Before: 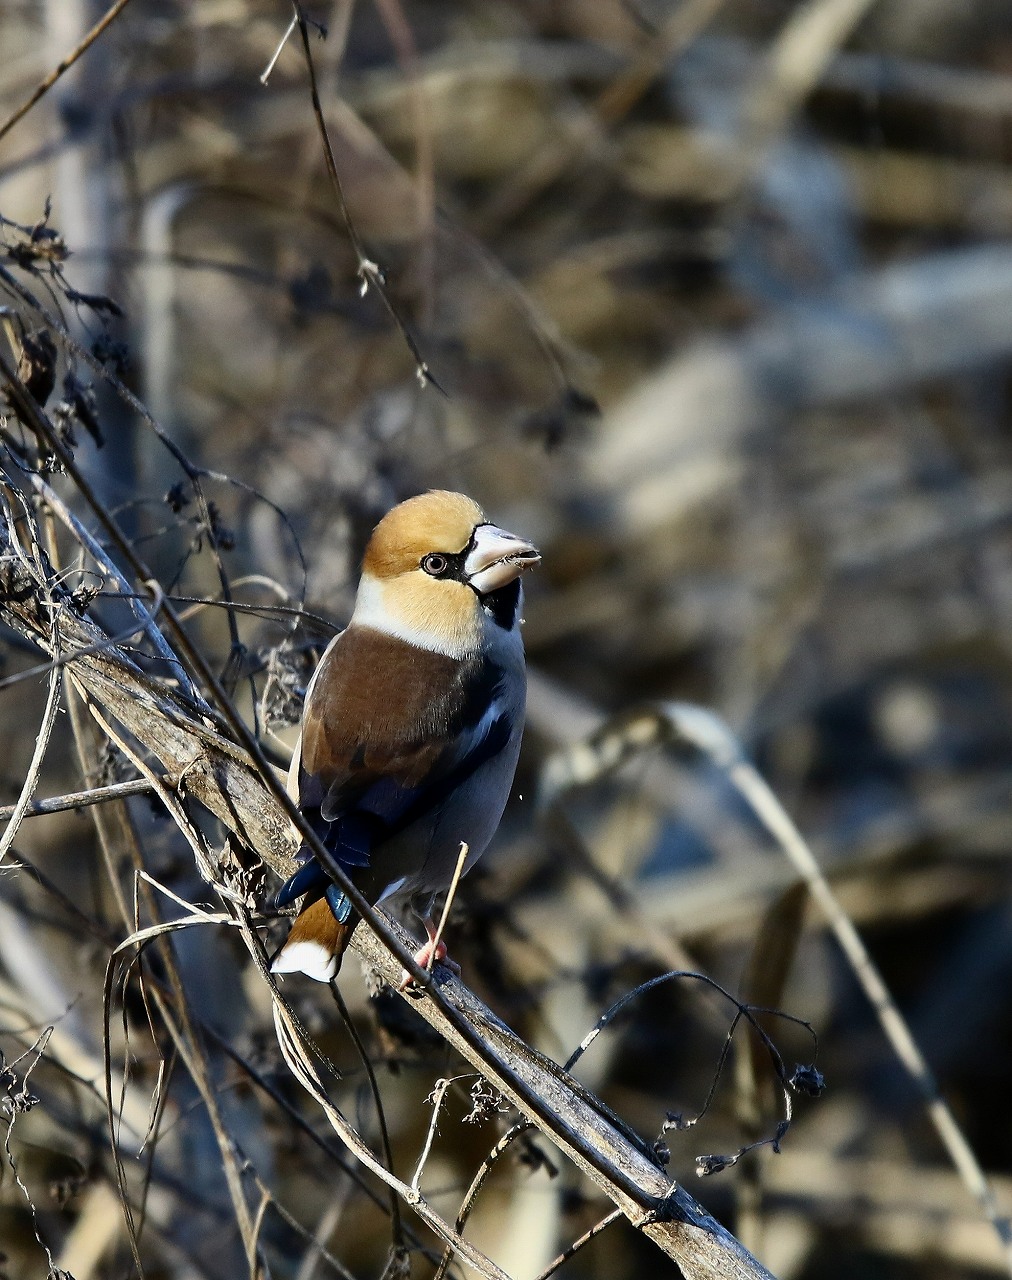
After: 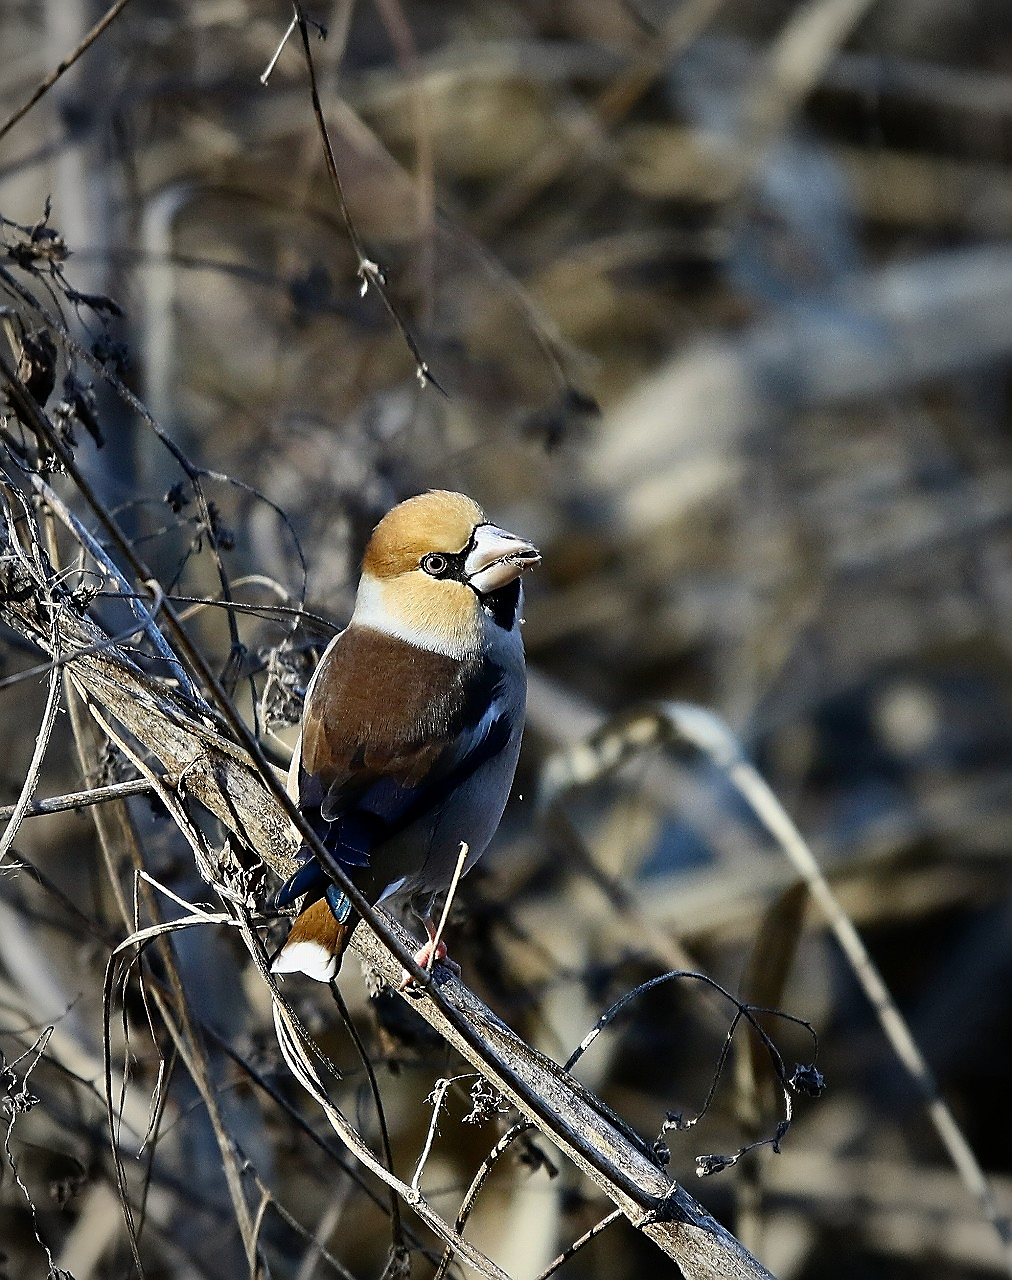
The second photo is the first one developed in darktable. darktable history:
vignetting: fall-off radius 60%, automatic ratio true
sharpen: radius 1.4, amount 1.25, threshold 0.7
